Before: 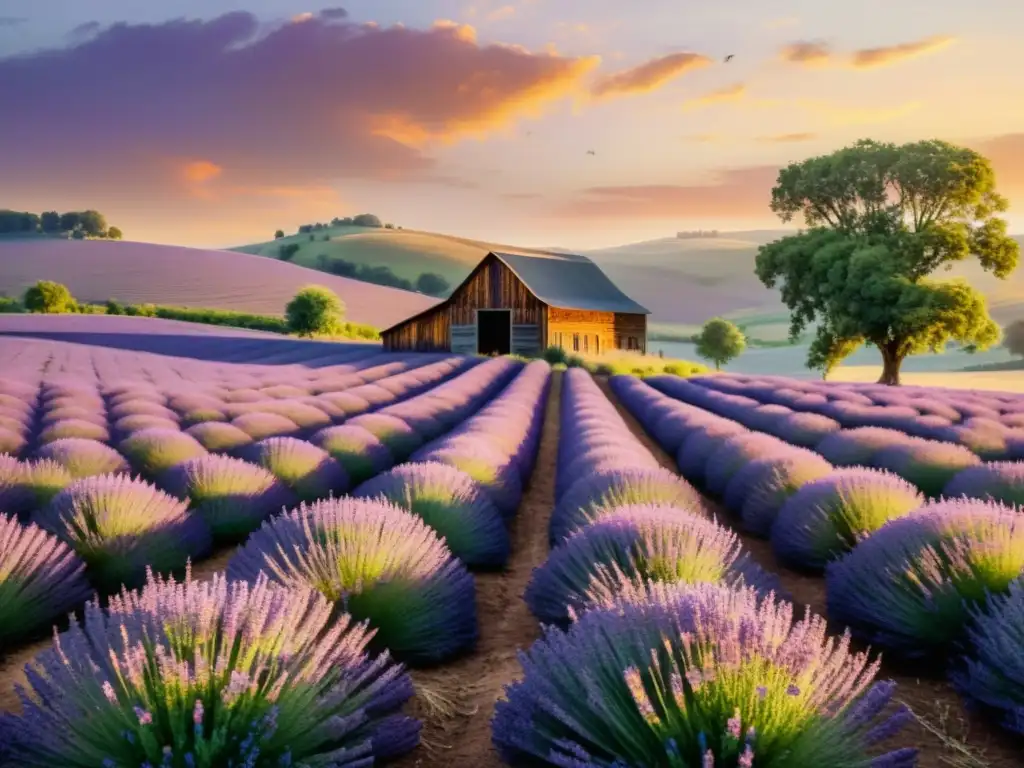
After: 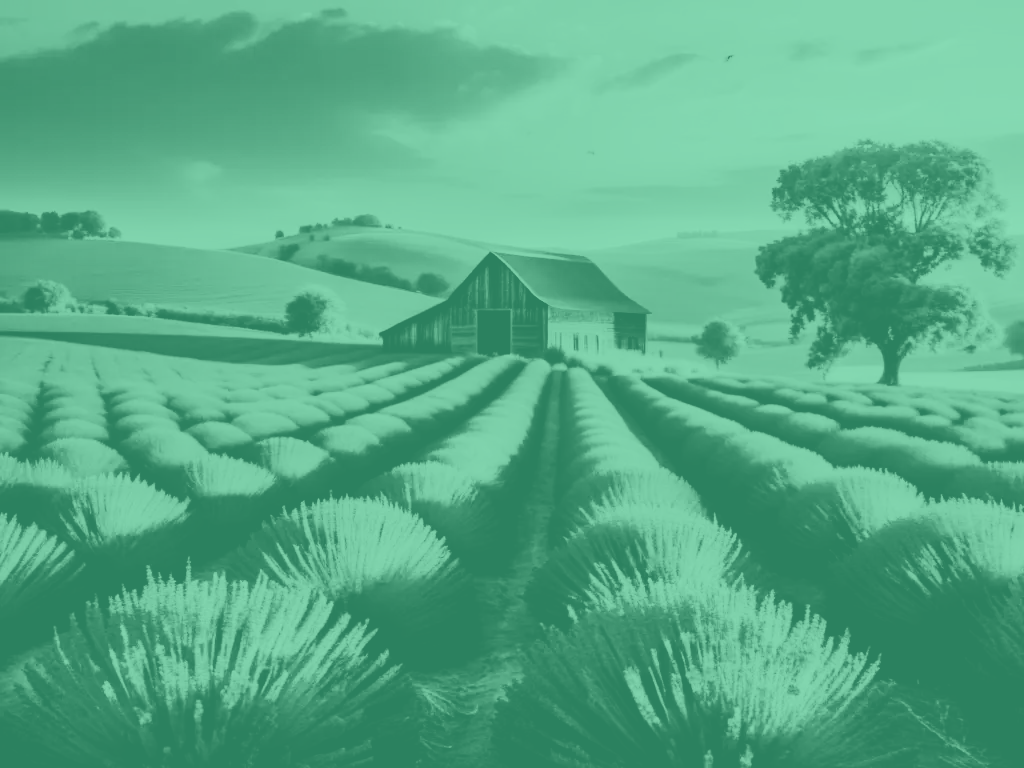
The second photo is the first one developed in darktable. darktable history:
contrast brightness saturation: contrast -0.1, brightness 0.05, saturation 0.08
colorize: hue 147.6°, saturation 65%, lightness 21.64%
haze removal: compatibility mode true, adaptive false
tone curve: curves: ch0 [(0, 0) (0.003, 0.26) (0.011, 0.26) (0.025, 0.26) (0.044, 0.257) (0.069, 0.257) (0.1, 0.257) (0.136, 0.255) (0.177, 0.258) (0.224, 0.272) (0.277, 0.294) (0.335, 0.346) (0.399, 0.422) (0.468, 0.536) (0.543, 0.657) (0.623, 0.757) (0.709, 0.823) (0.801, 0.872) (0.898, 0.92) (1, 1)], preserve colors none
